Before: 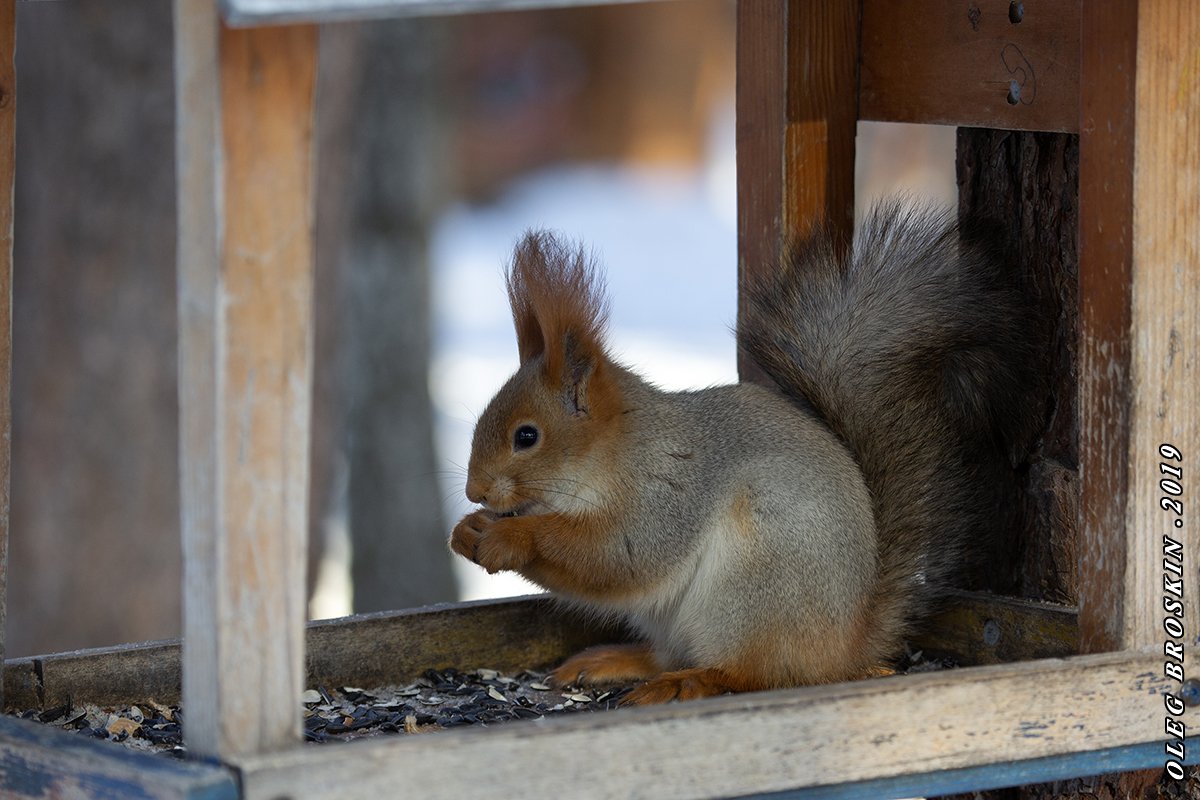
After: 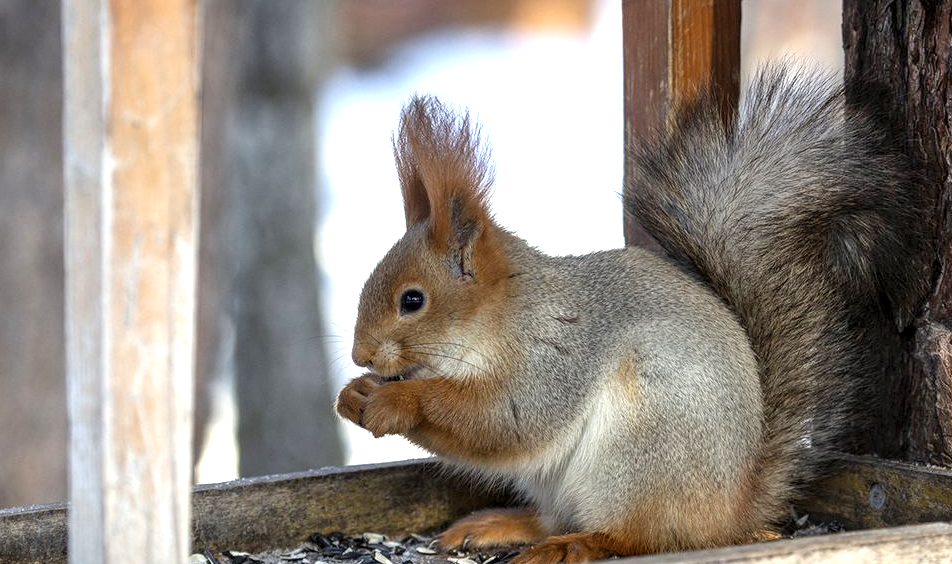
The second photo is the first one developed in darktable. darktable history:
shadows and highlights: radius 111.07, shadows 51.04, white point adjustment 8.99, highlights -3.29, soften with gaussian
crop: left 9.546%, top 17.039%, right 11.102%, bottom 12.384%
exposure: black level correction 0, exposure 0.694 EV, compensate highlight preservation false
local contrast: detail 130%
